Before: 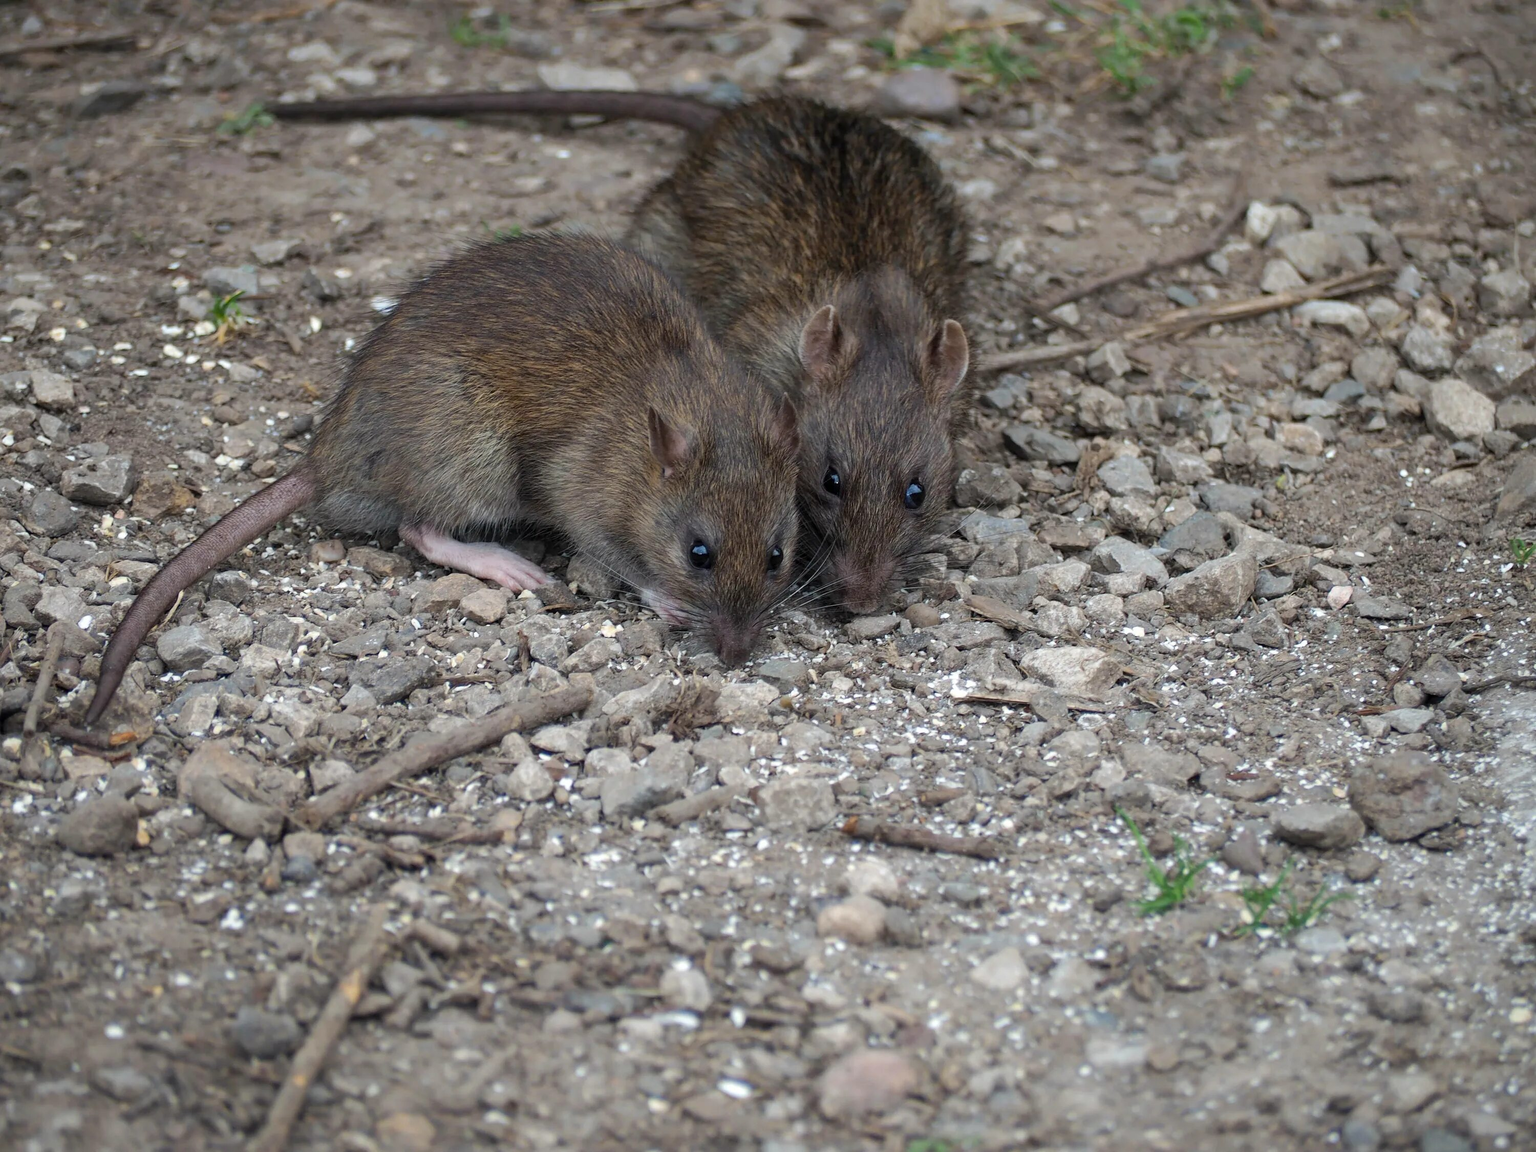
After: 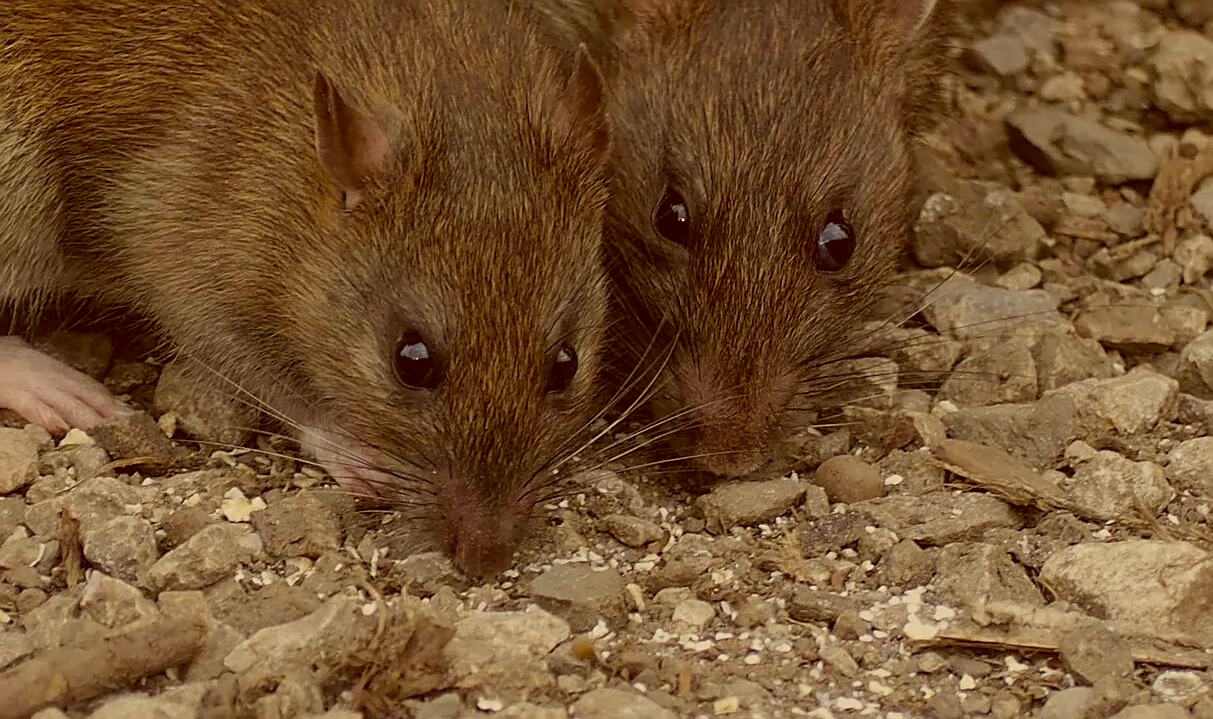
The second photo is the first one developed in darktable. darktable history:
color balance rgb: contrast -10%
crop: left 31.751%, top 32.172%, right 27.8%, bottom 35.83%
sharpen: on, module defaults
exposure: exposure -0.492 EV, compensate highlight preservation false
color correction: highlights a* 1.12, highlights b* 24.26, shadows a* 15.58, shadows b* 24.26
